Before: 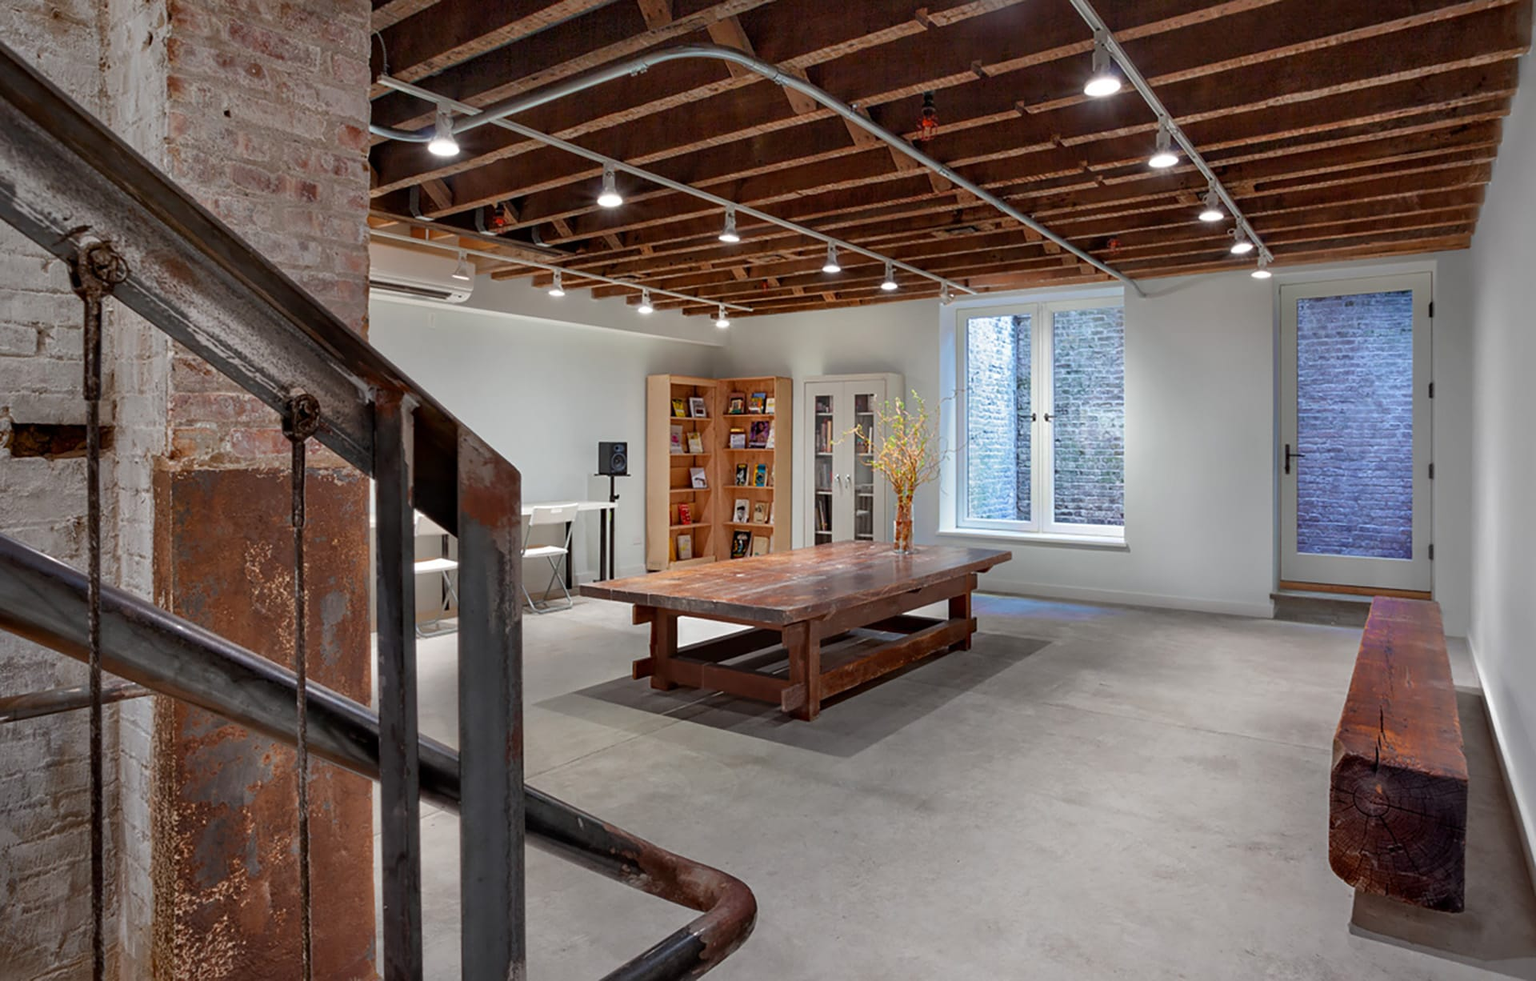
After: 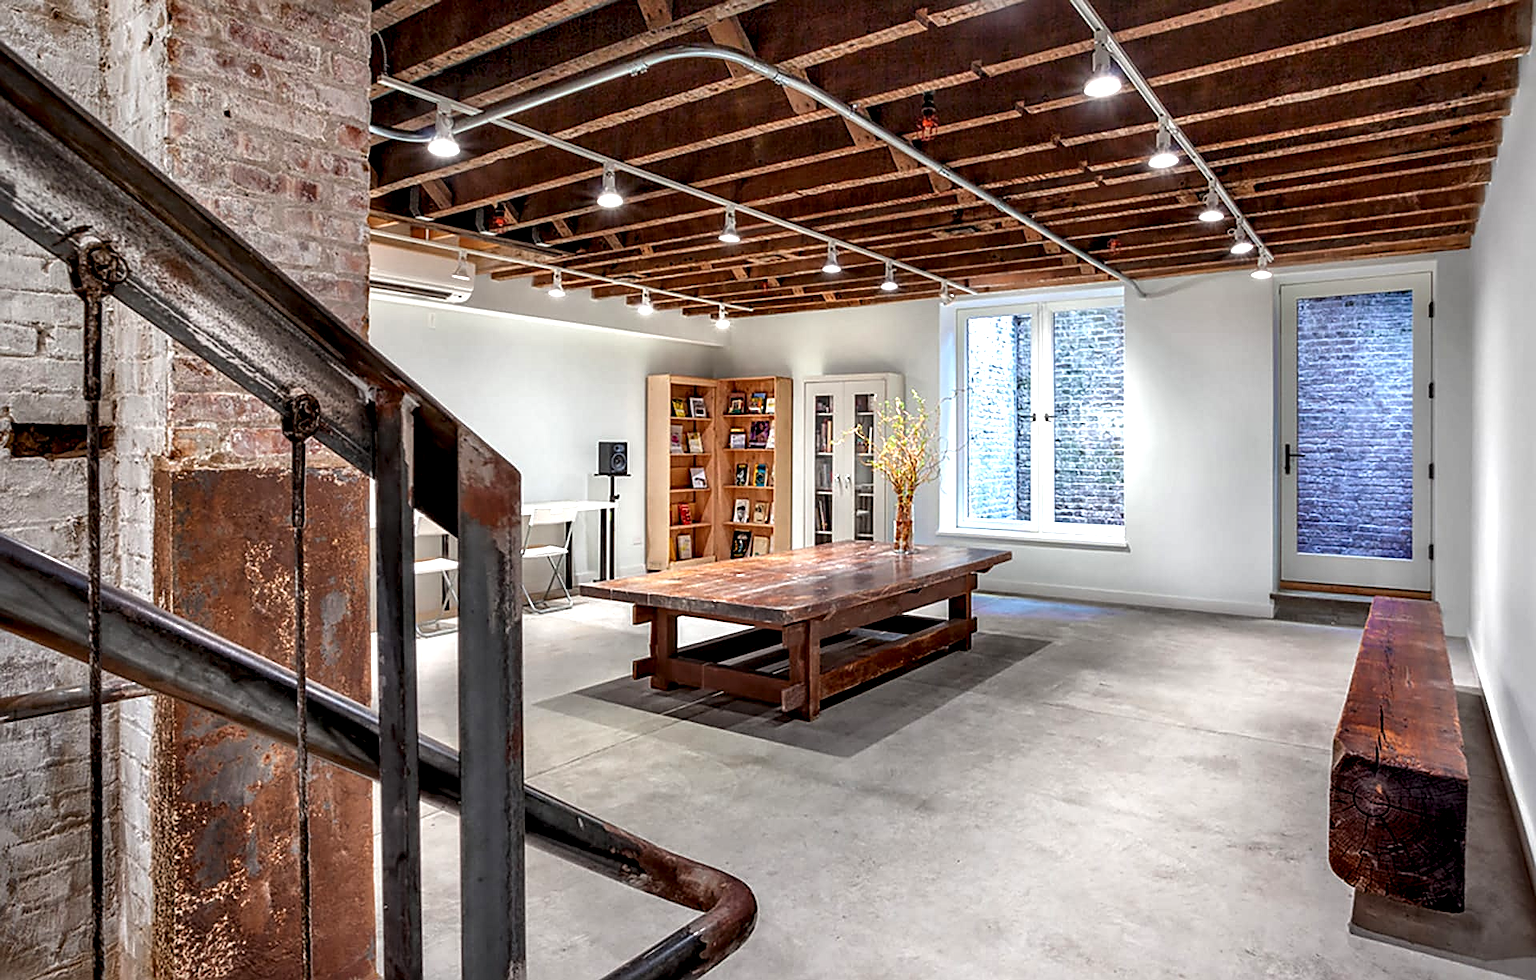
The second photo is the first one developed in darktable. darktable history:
exposure: black level correction 0, exposure 0.6 EV, compensate exposure bias true, compensate highlight preservation false
local contrast: highlights 60%, shadows 60%, detail 160%
sharpen: on, module defaults
